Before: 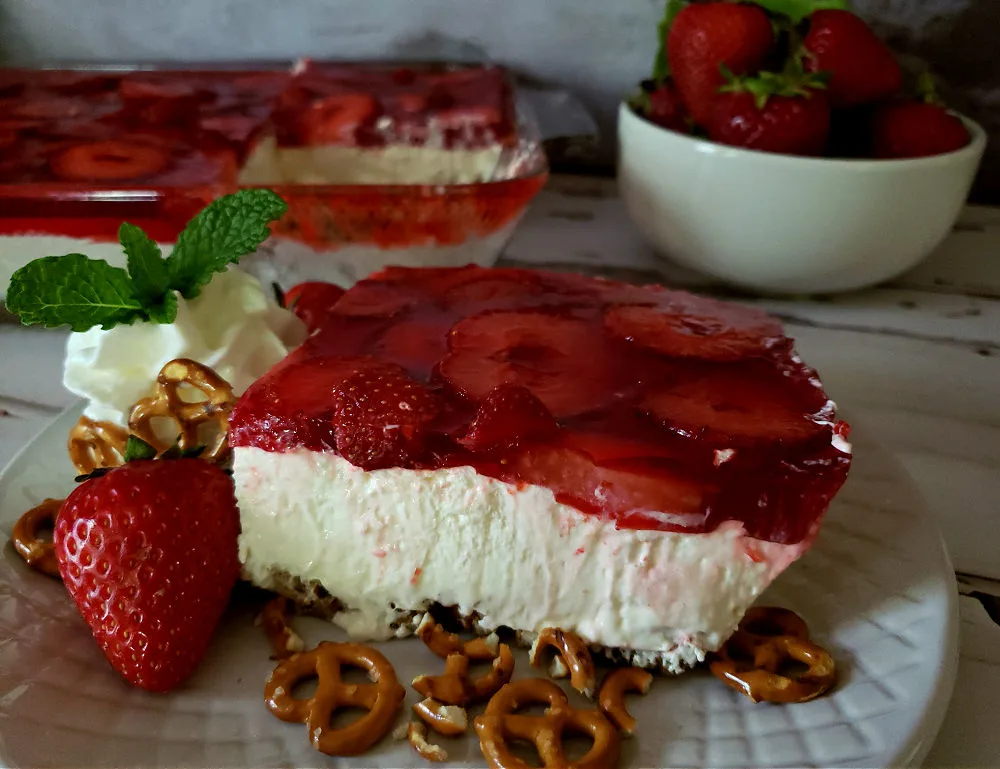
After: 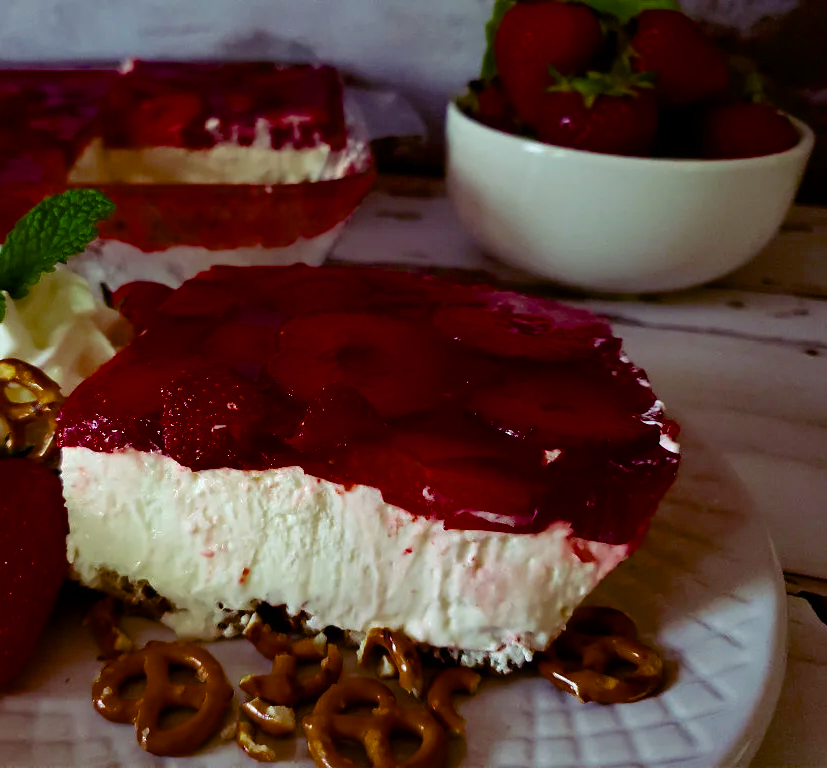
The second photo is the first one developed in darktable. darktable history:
crop: left 17.274%, bottom 0.049%
color balance rgb: shadows lift › chroma 6.406%, shadows lift › hue 305.19°, linear chroma grading › shadows -2.133%, linear chroma grading › highlights -14.192%, linear chroma grading › global chroma -9.602%, linear chroma grading › mid-tones -10.355%, perceptual saturation grading › global saturation 37.088%, perceptual saturation grading › shadows 36.02%, global vibrance 1.727%, saturation formula JzAzBz (2021)
